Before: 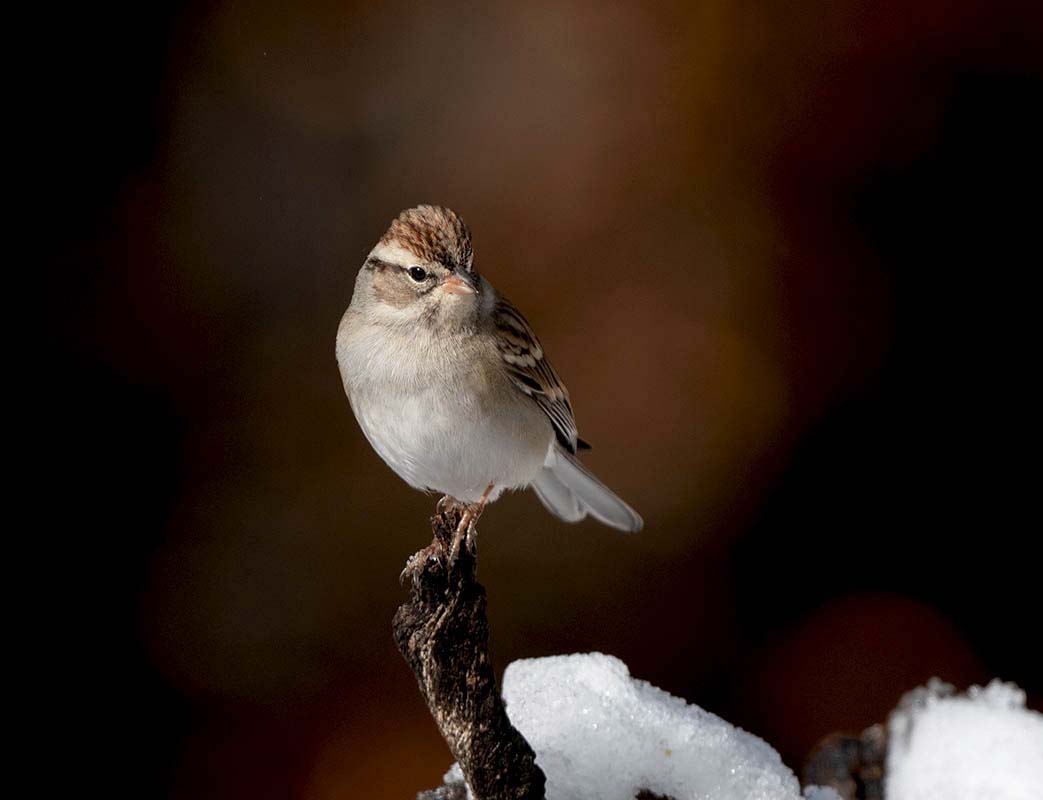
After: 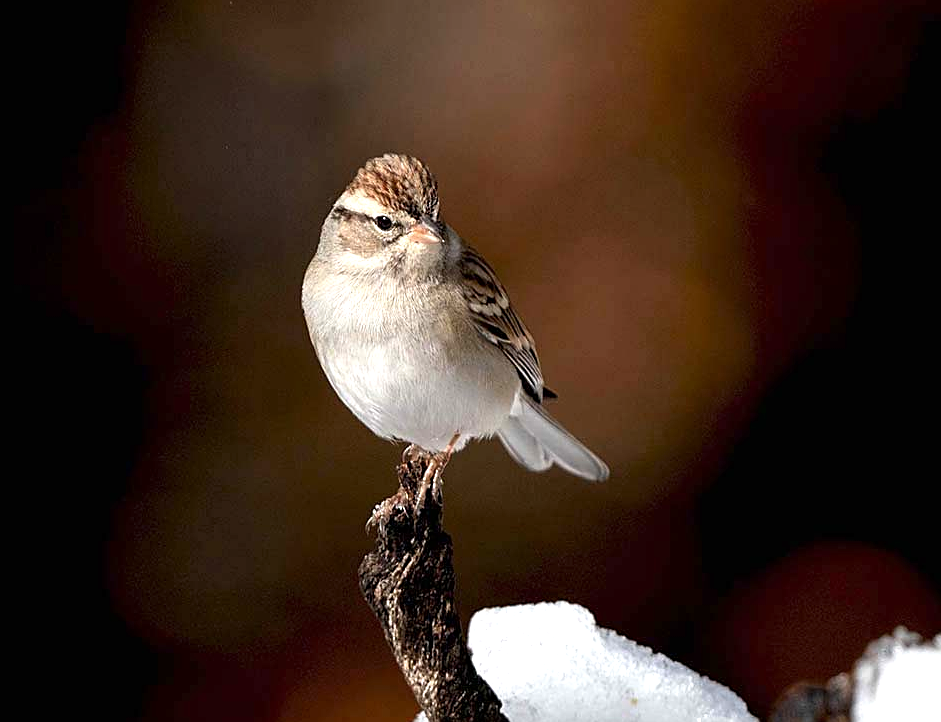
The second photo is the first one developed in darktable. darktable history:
sharpen: on, module defaults
exposure: exposure 0.785 EV, compensate highlight preservation false
crop: left 3.305%, top 6.436%, right 6.389%, bottom 3.258%
